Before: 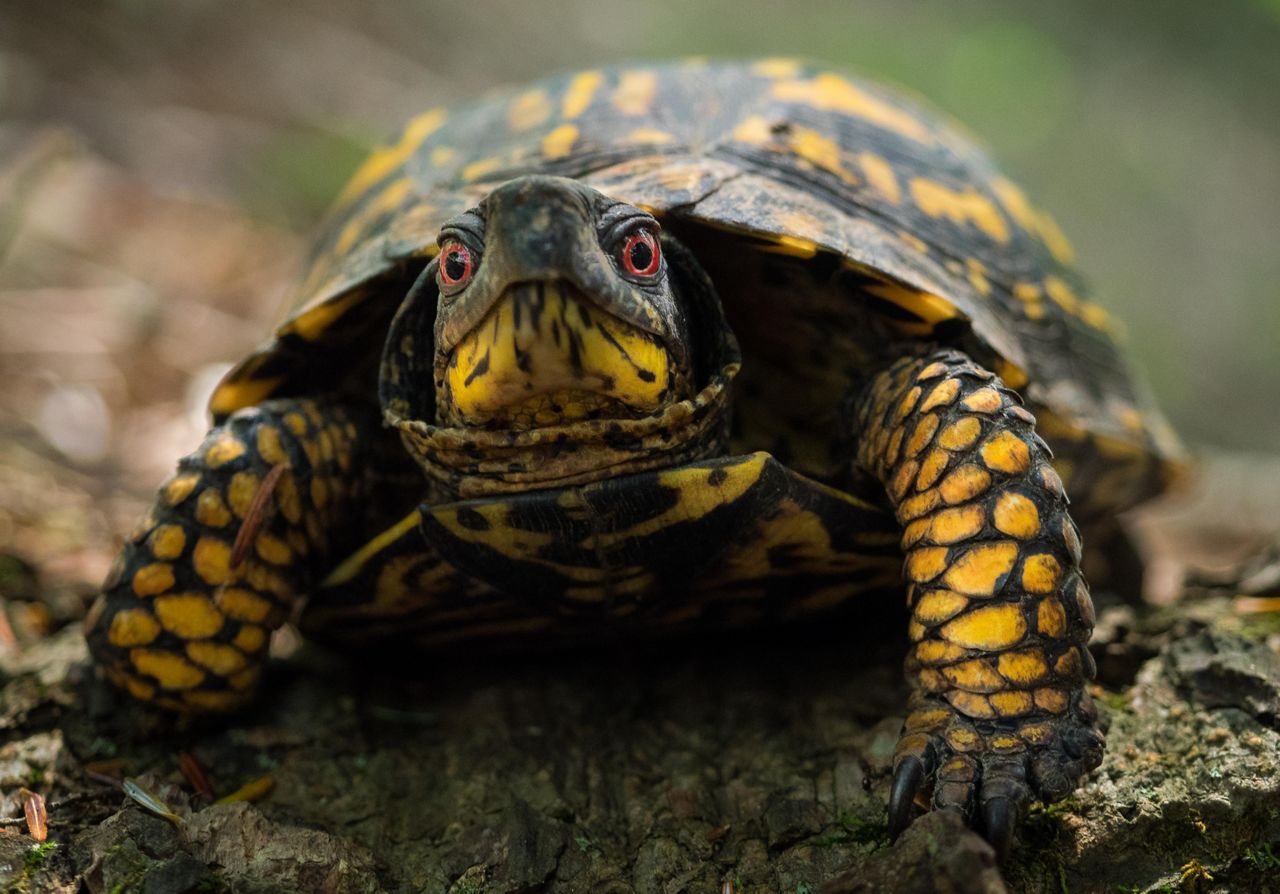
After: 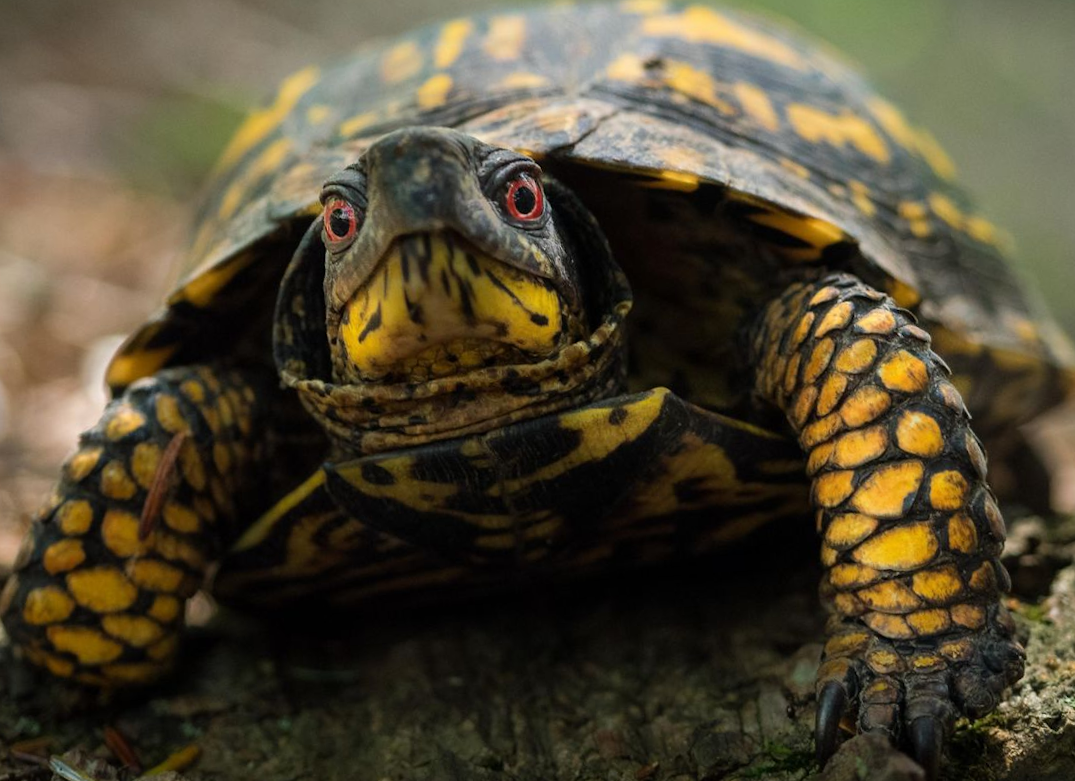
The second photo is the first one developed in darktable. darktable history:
crop and rotate: left 10.071%, top 10.071%, right 10.02%, bottom 10.02%
rotate and perspective: rotation -4.2°, shear 0.006, automatic cropping off
